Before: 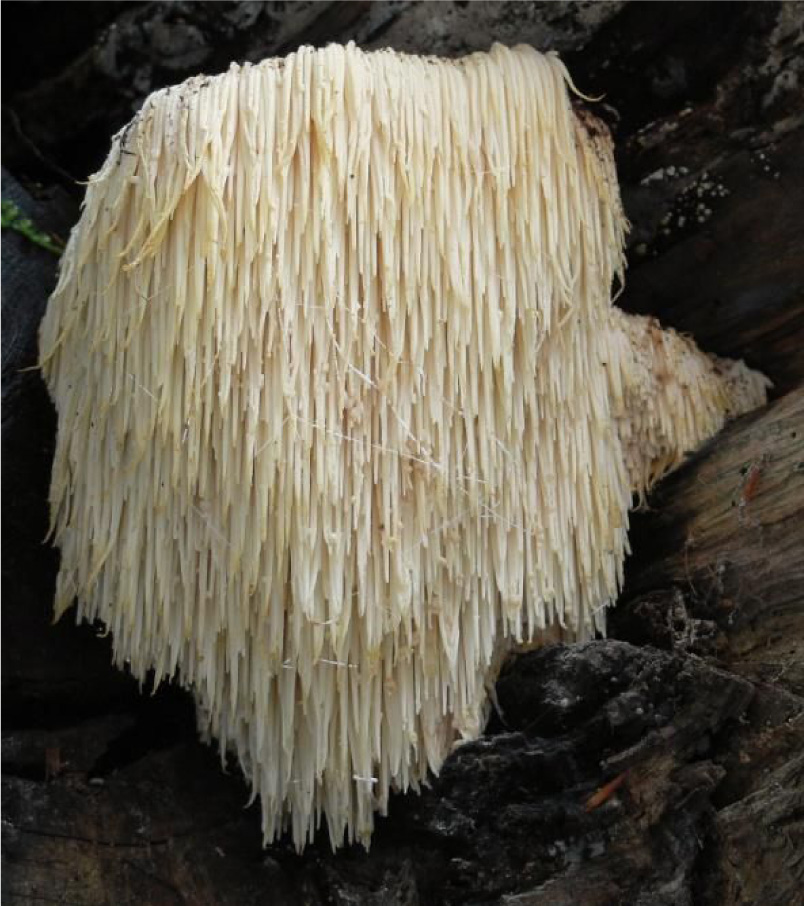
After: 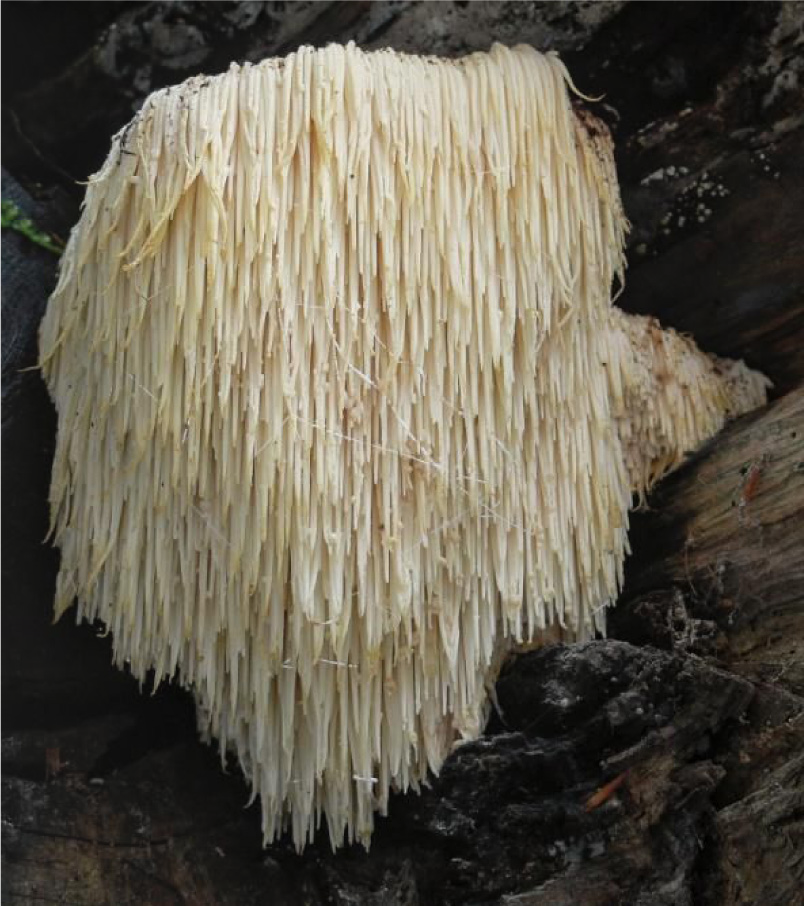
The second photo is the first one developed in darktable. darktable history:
tone equalizer: on, module defaults
white balance: emerald 1
local contrast: detail 110%
